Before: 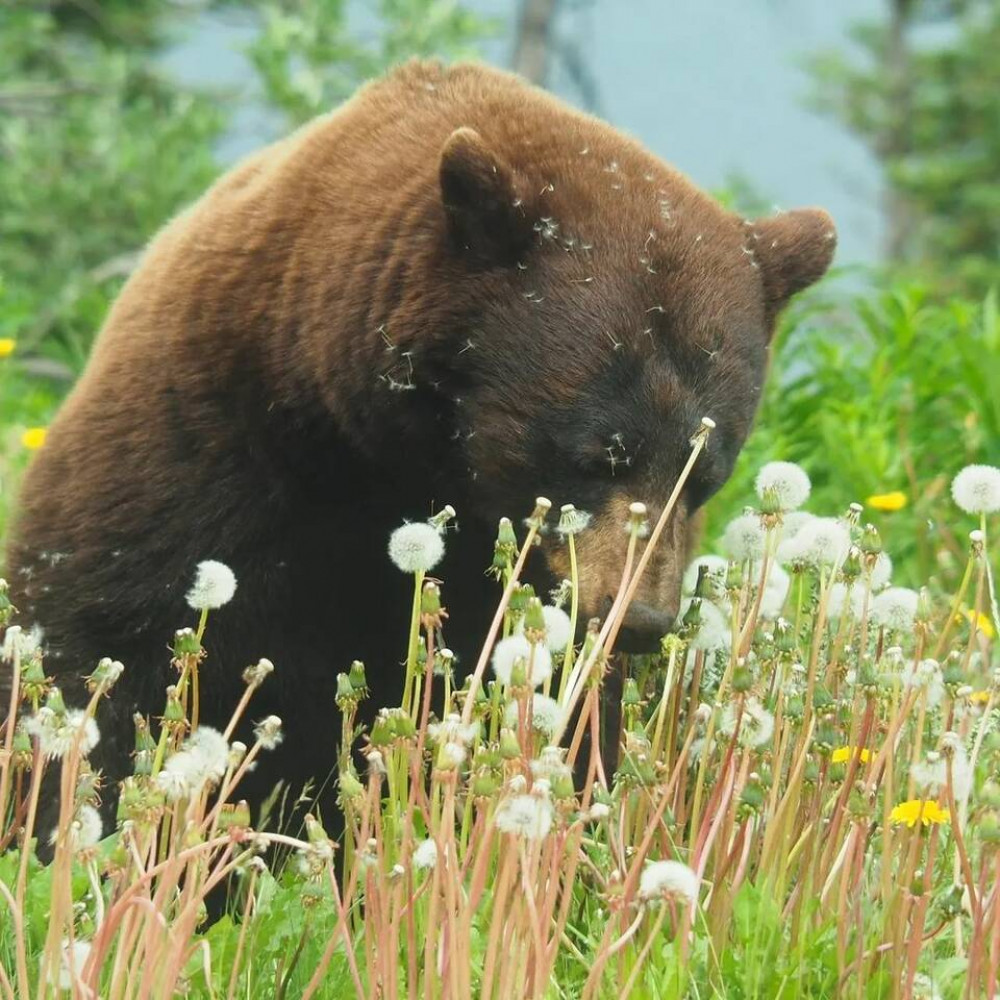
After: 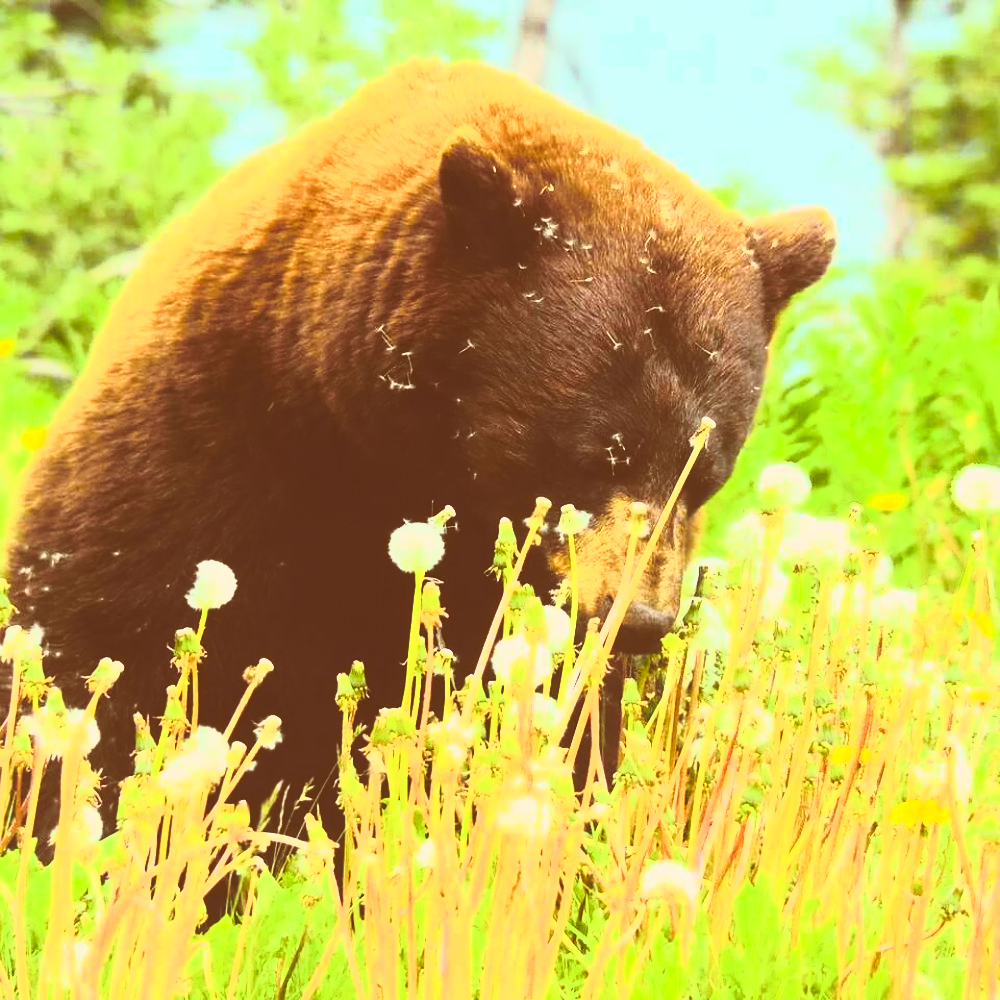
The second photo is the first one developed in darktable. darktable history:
rgb curve: curves: ch0 [(0, 0.186) (0.314, 0.284) (0.775, 0.708) (1, 1)], compensate middle gray true, preserve colors none
color correction: highlights a* 9.03, highlights b* 8.71, shadows a* 40, shadows b* 40, saturation 0.8
color contrast: green-magenta contrast 0.84, blue-yellow contrast 0.86
contrast brightness saturation: contrast 1, brightness 1, saturation 1
tone curve: curves: ch0 [(0.003, 0.023) (0.071, 0.052) (0.236, 0.197) (0.466, 0.557) (0.644, 0.748) (0.803, 0.88) (0.994, 0.968)]; ch1 [(0, 0) (0.262, 0.227) (0.417, 0.386) (0.469, 0.467) (0.502, 0.498) (0.528, 0.53) (0.573, 0.57) (0.605, 0.621) (0.644, 0.671) (0.686, 0.728) (0.994, 0.987)]; ch2 [(0, 0) (0.262, 0.188) (0.385, 0.353) (0.427, 0.424) (0.495, 0.493) (0.515, 0.534) (0.547, 0.556) (0.589, 0.613) (0.644, 0.748) (1, 1)], color space Lab, independent channels, preserve colors none
